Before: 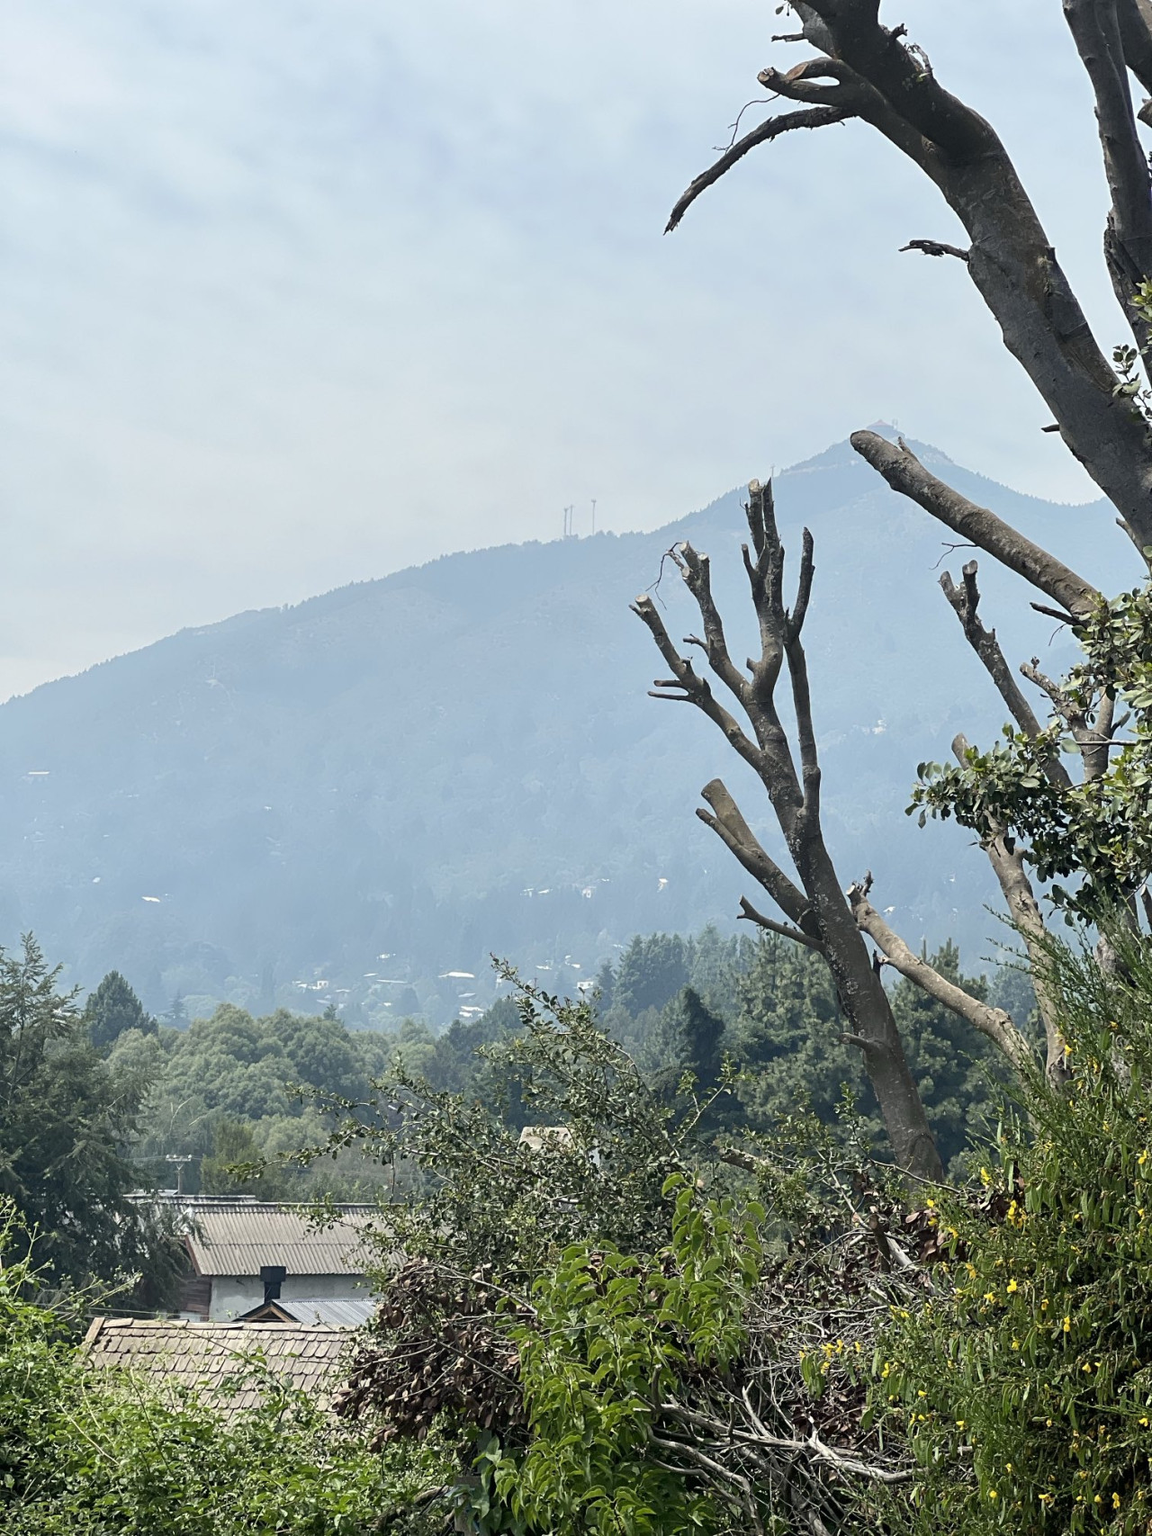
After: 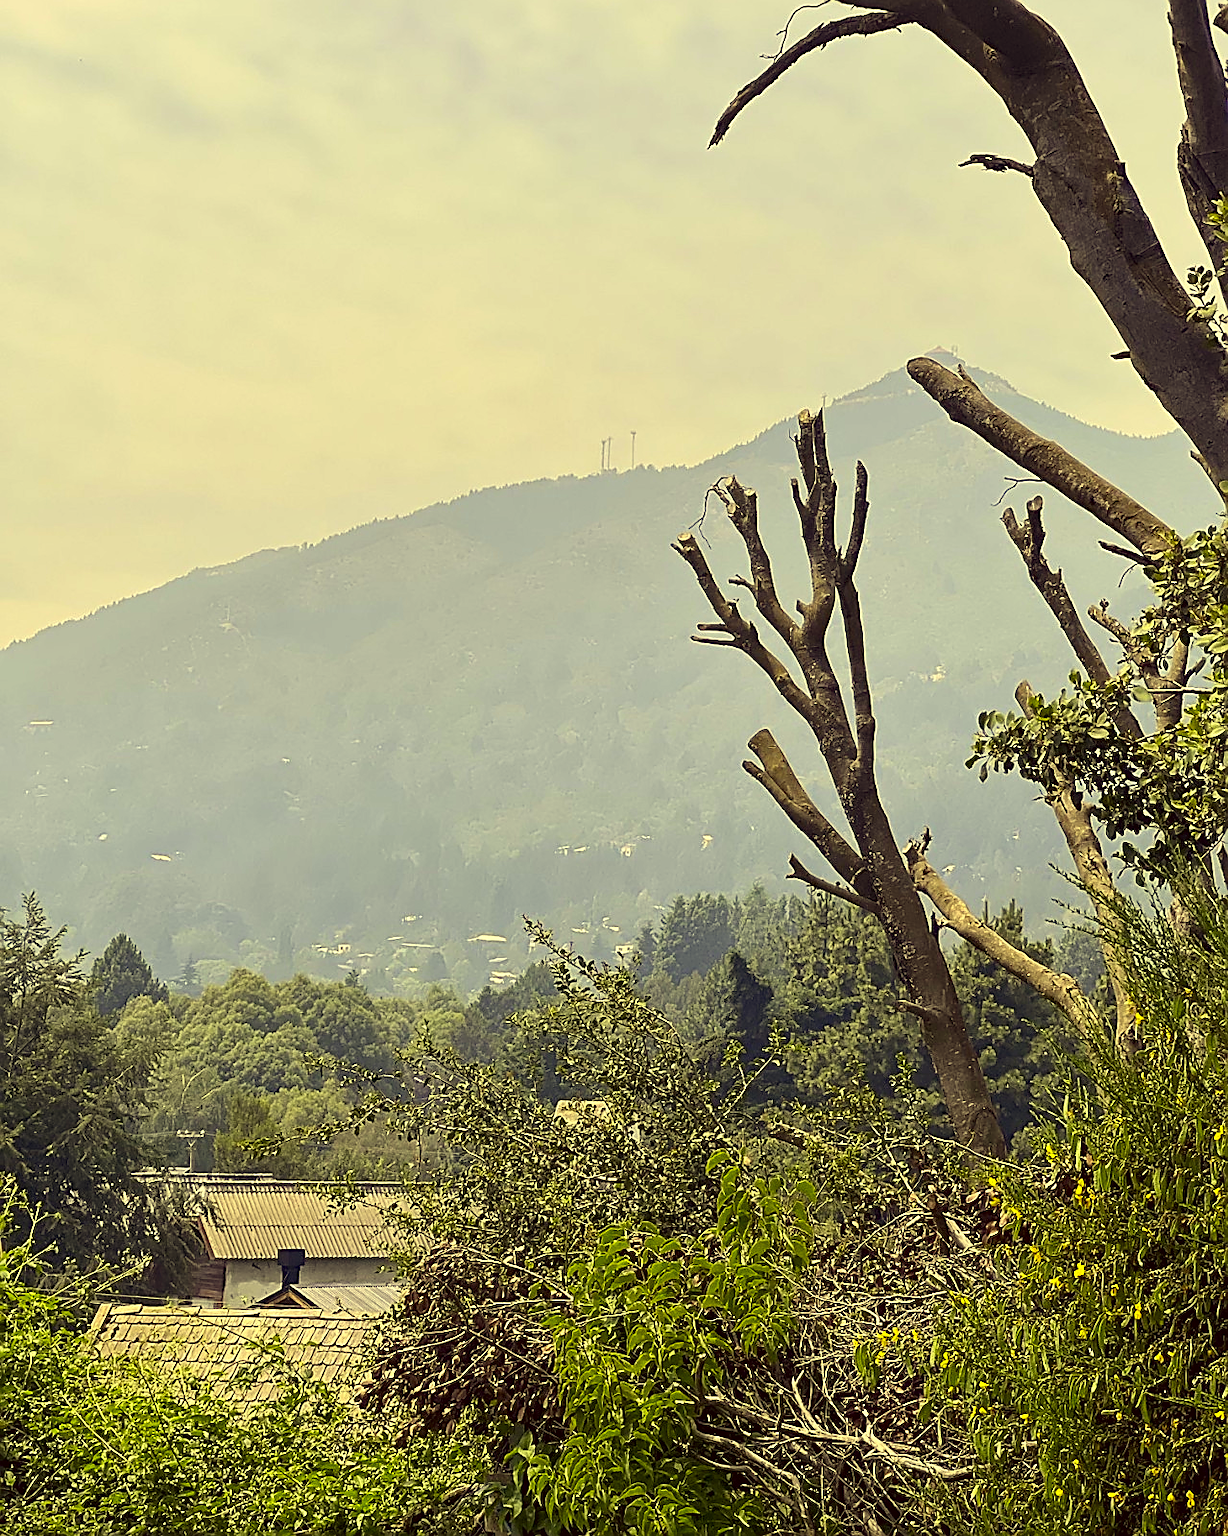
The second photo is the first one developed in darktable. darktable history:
contrast equalizer: y [[0.5 ×6], [0.5 ×6], [0.5, 0.5, 0.501, 0.545, 0.707, 0.863], [0 ×6], [0 ×6]]
haze removal: compatibility mode true, adaptive false
contrast brightness saturation: contrast 0.09, saturation 0.28
sharpen: radius 1.4, amount 1.25, threshold 0.7
color correction: highlights a* -0.482, highlights b* 40, shadows a* 9.8, shadows b* -0.161
local contrast: mode bilateral grid, contrast 20, coarseness 50, detail 120%, midtone range 0.2
crop and rotate: top 6.25%
